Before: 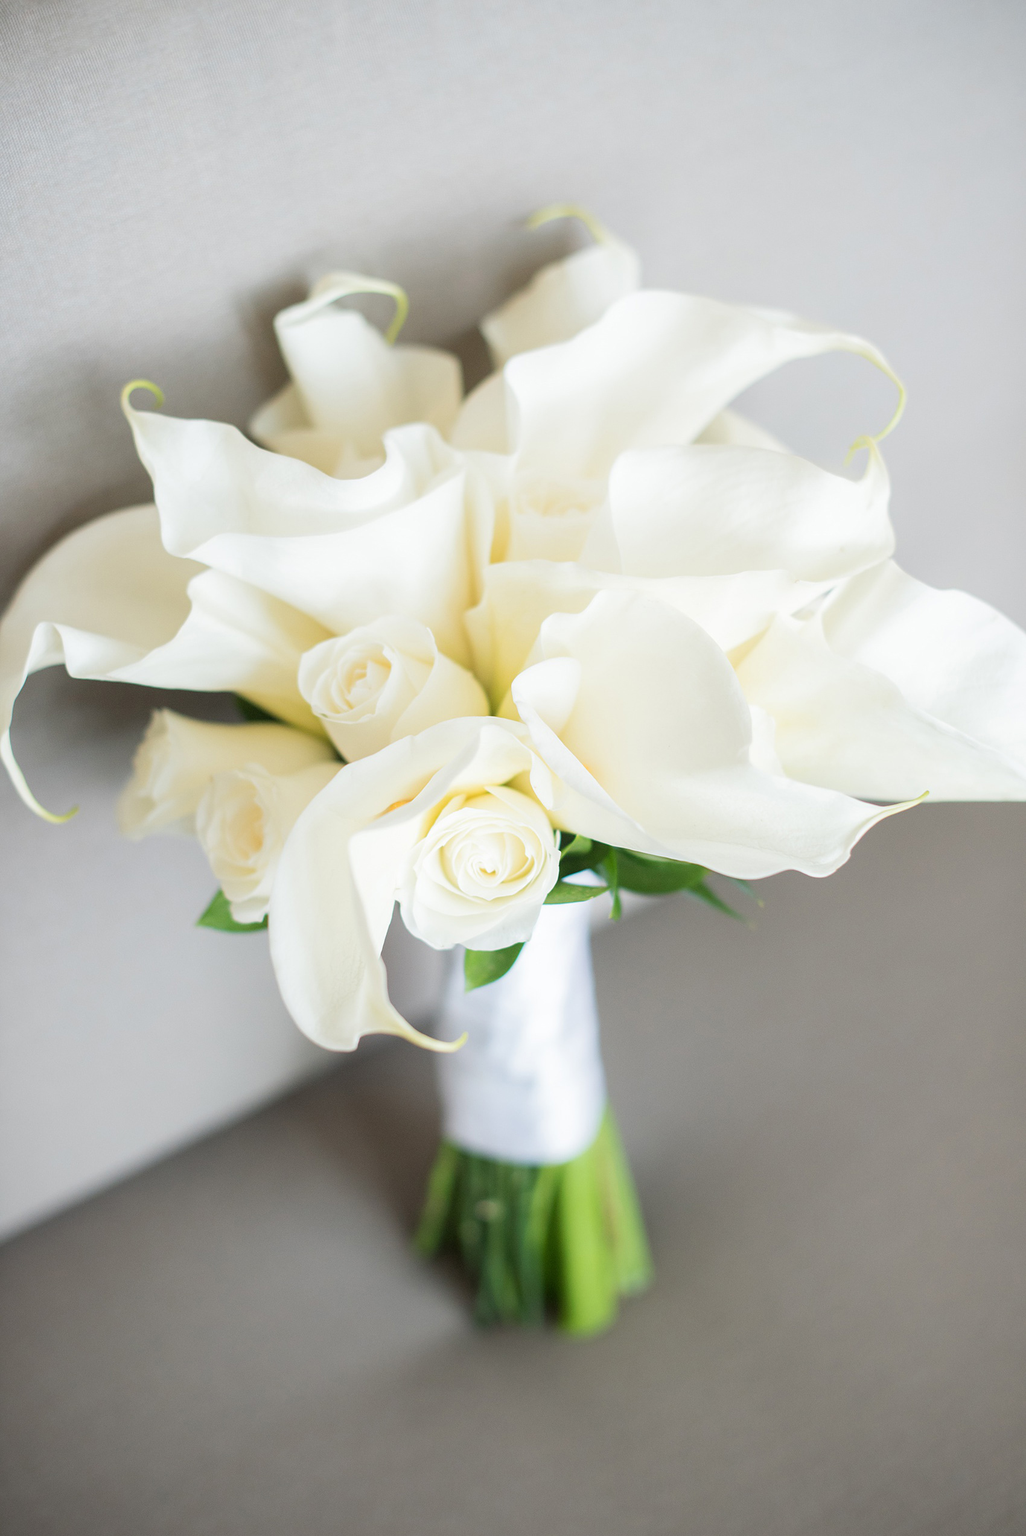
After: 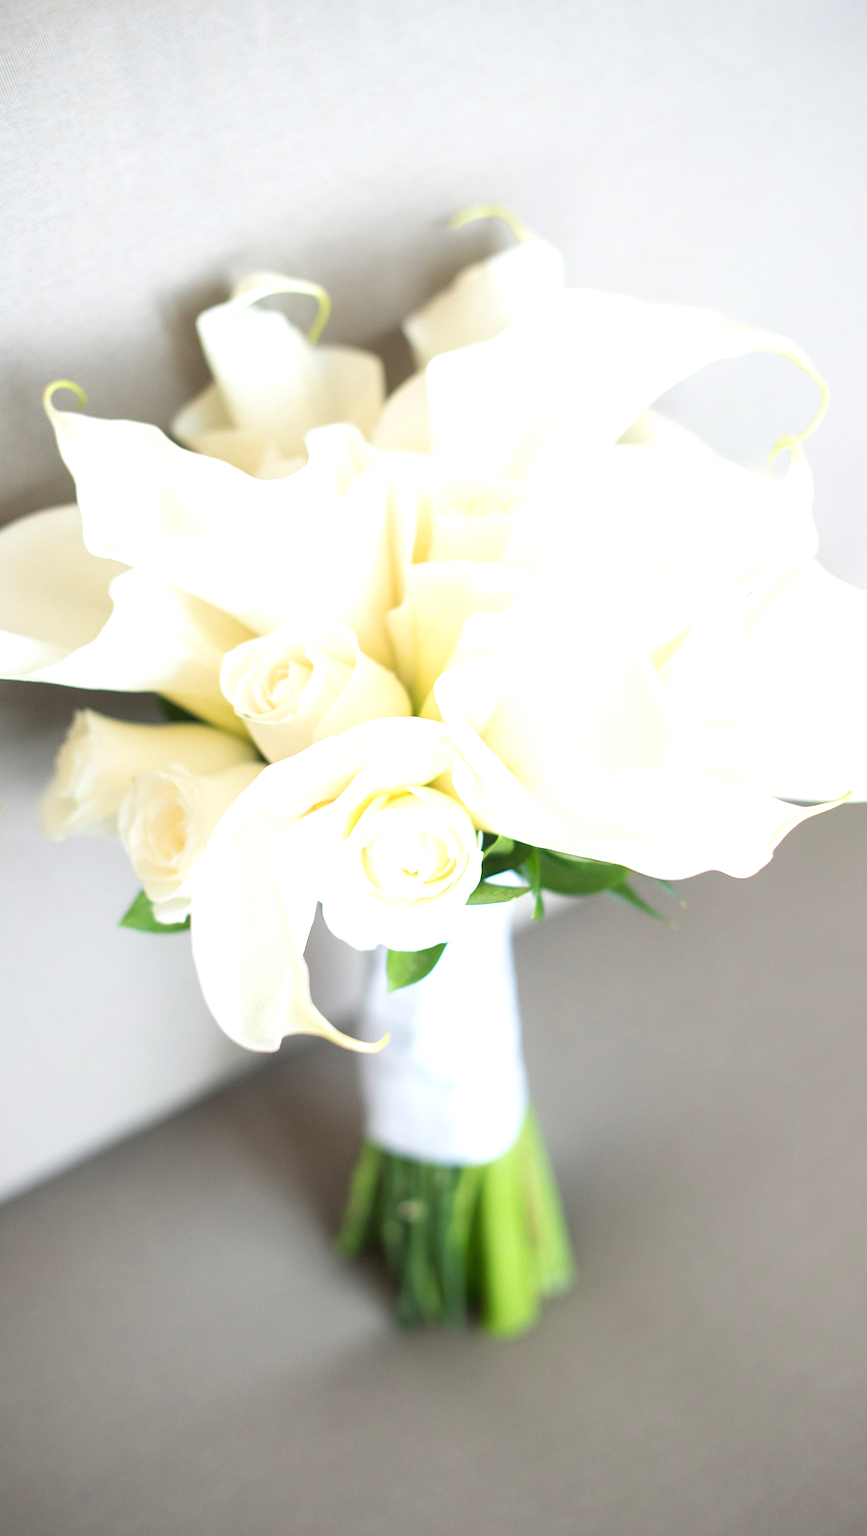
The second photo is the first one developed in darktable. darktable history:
exposure: black level correction 0, exposure 0.498 EV, compensate highlight preservation false
crop: left 7.592%, right 7.792%
color zones: curves: ch1 [(0, 0.513) (0.143, 0.524) (0.286, 0.511) (0.429, 0.506) (0.571, 0.503) (0.714, 0.503) (0.857, 0.508) (1, 0.513)]
